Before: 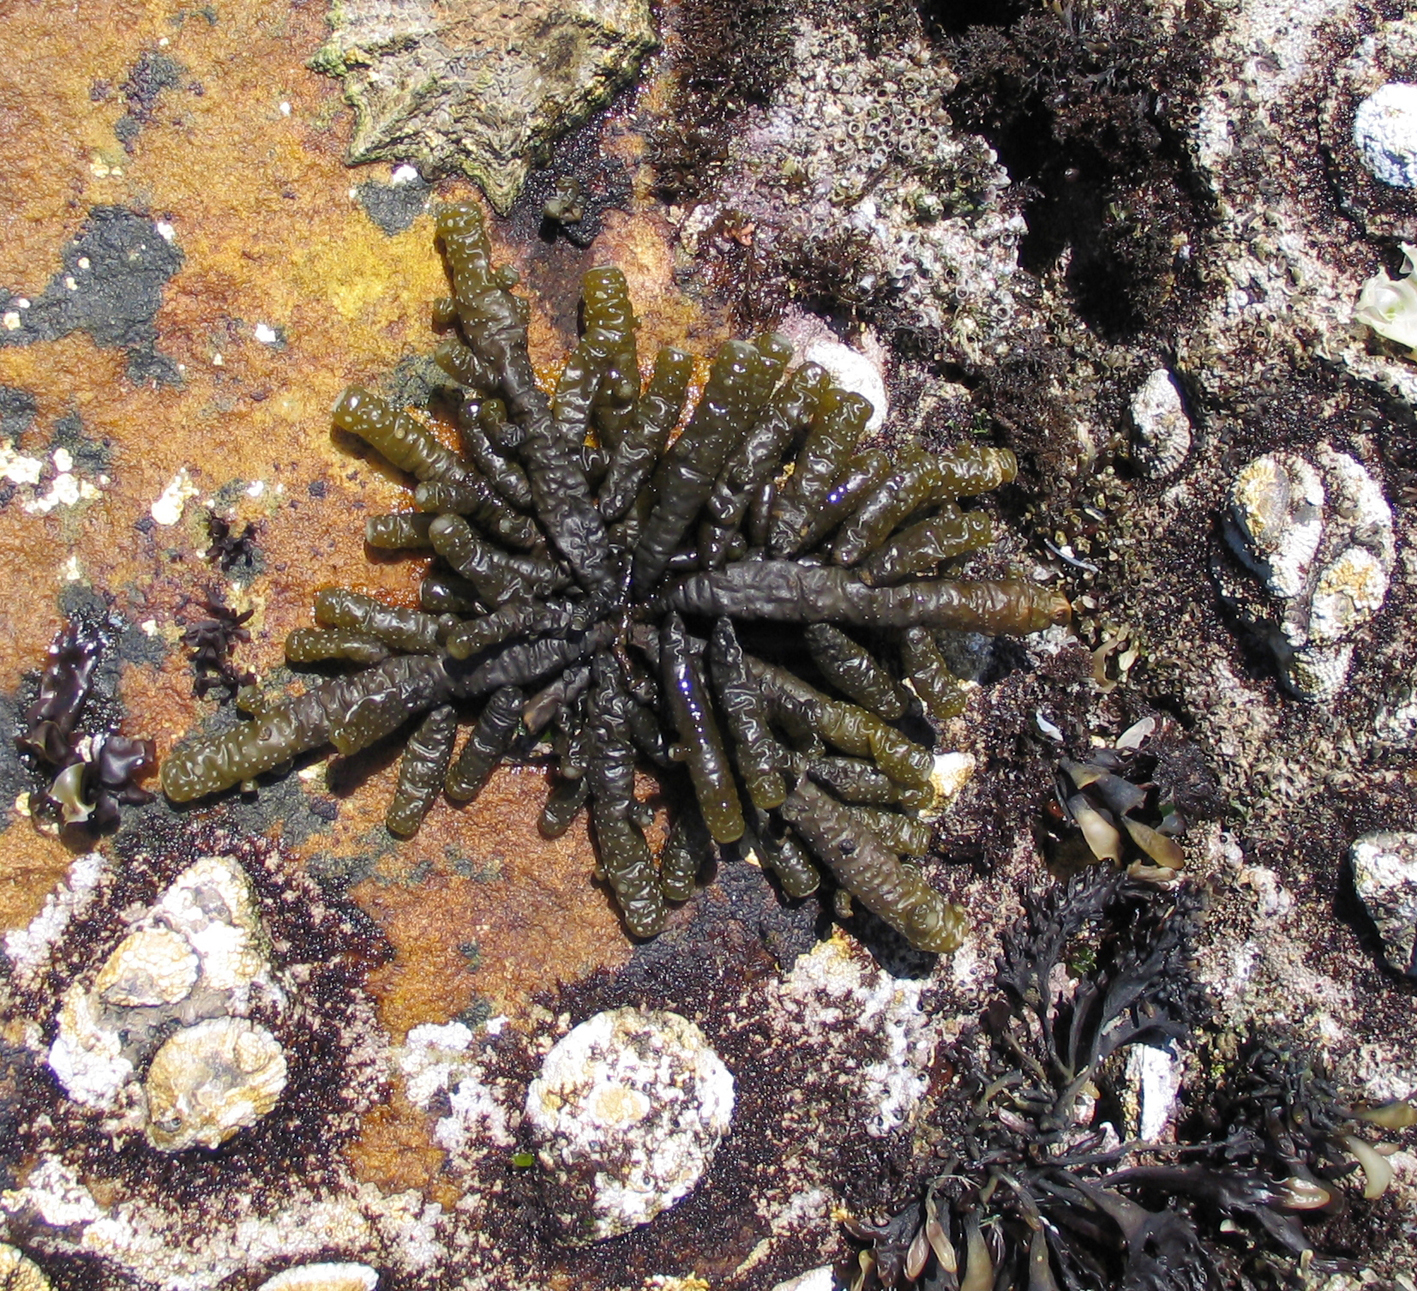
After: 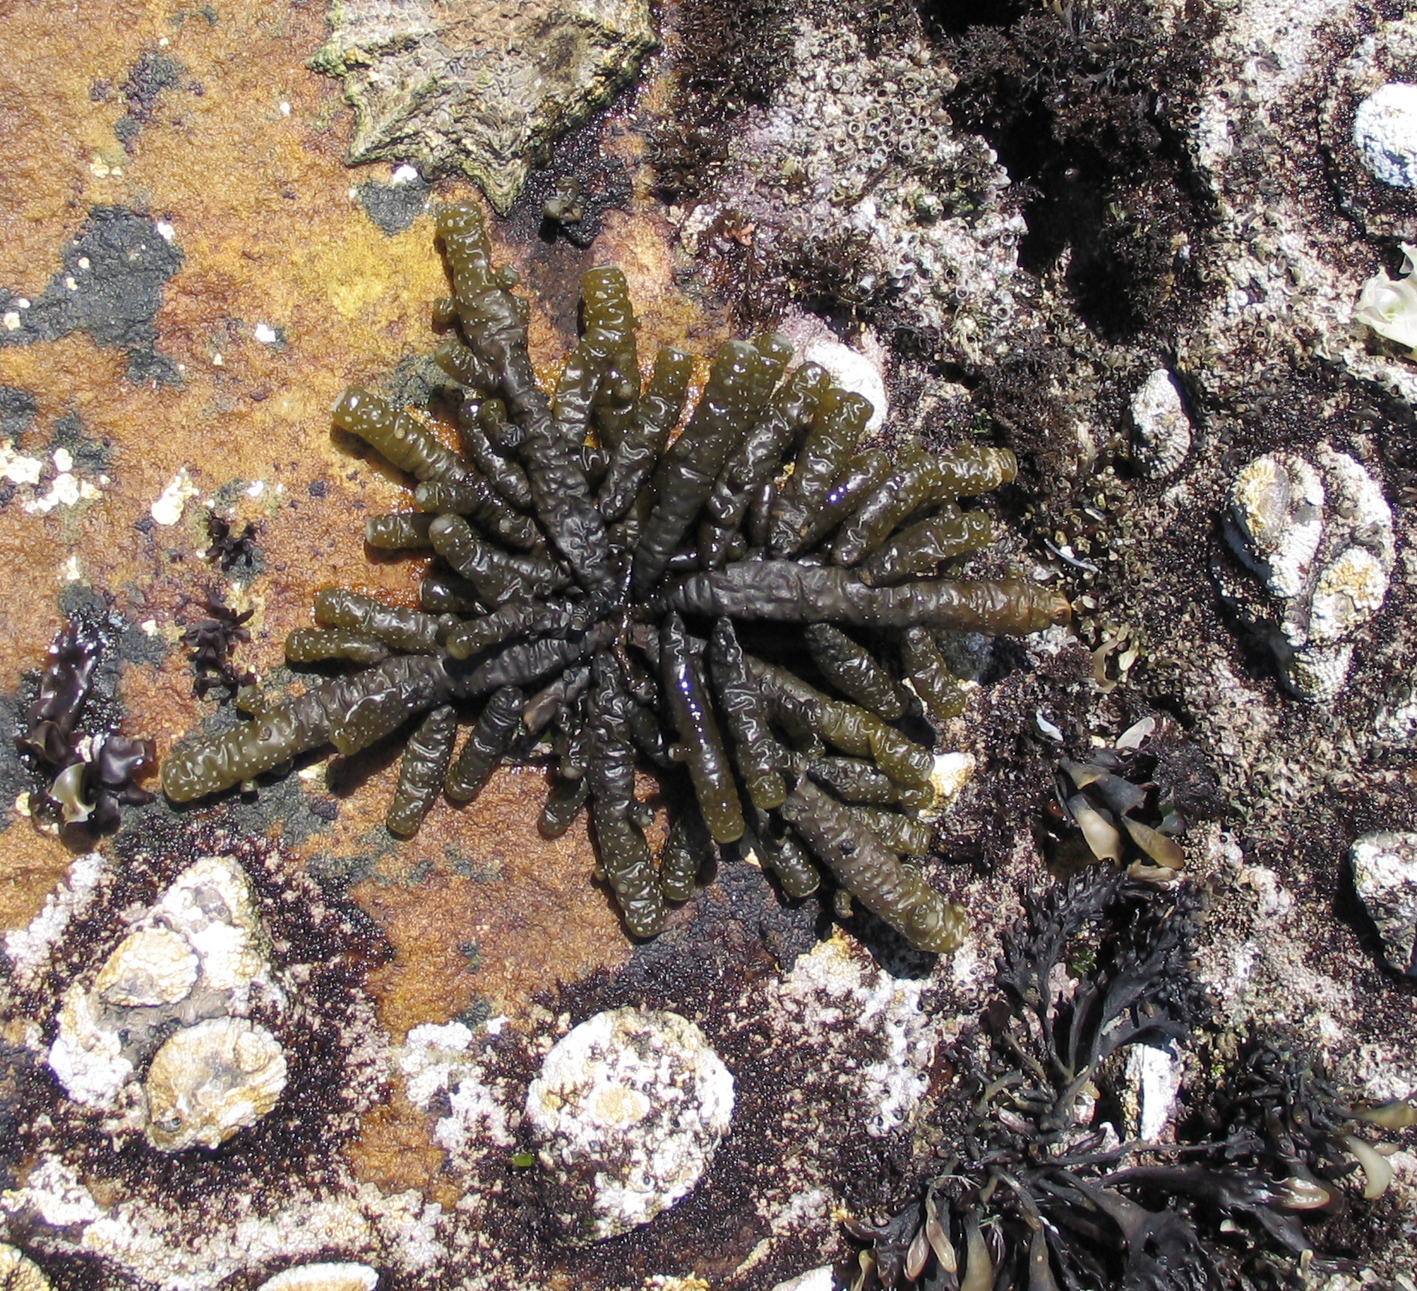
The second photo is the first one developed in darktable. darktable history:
color correction: highlights b* 0.027, saturation 0.84
